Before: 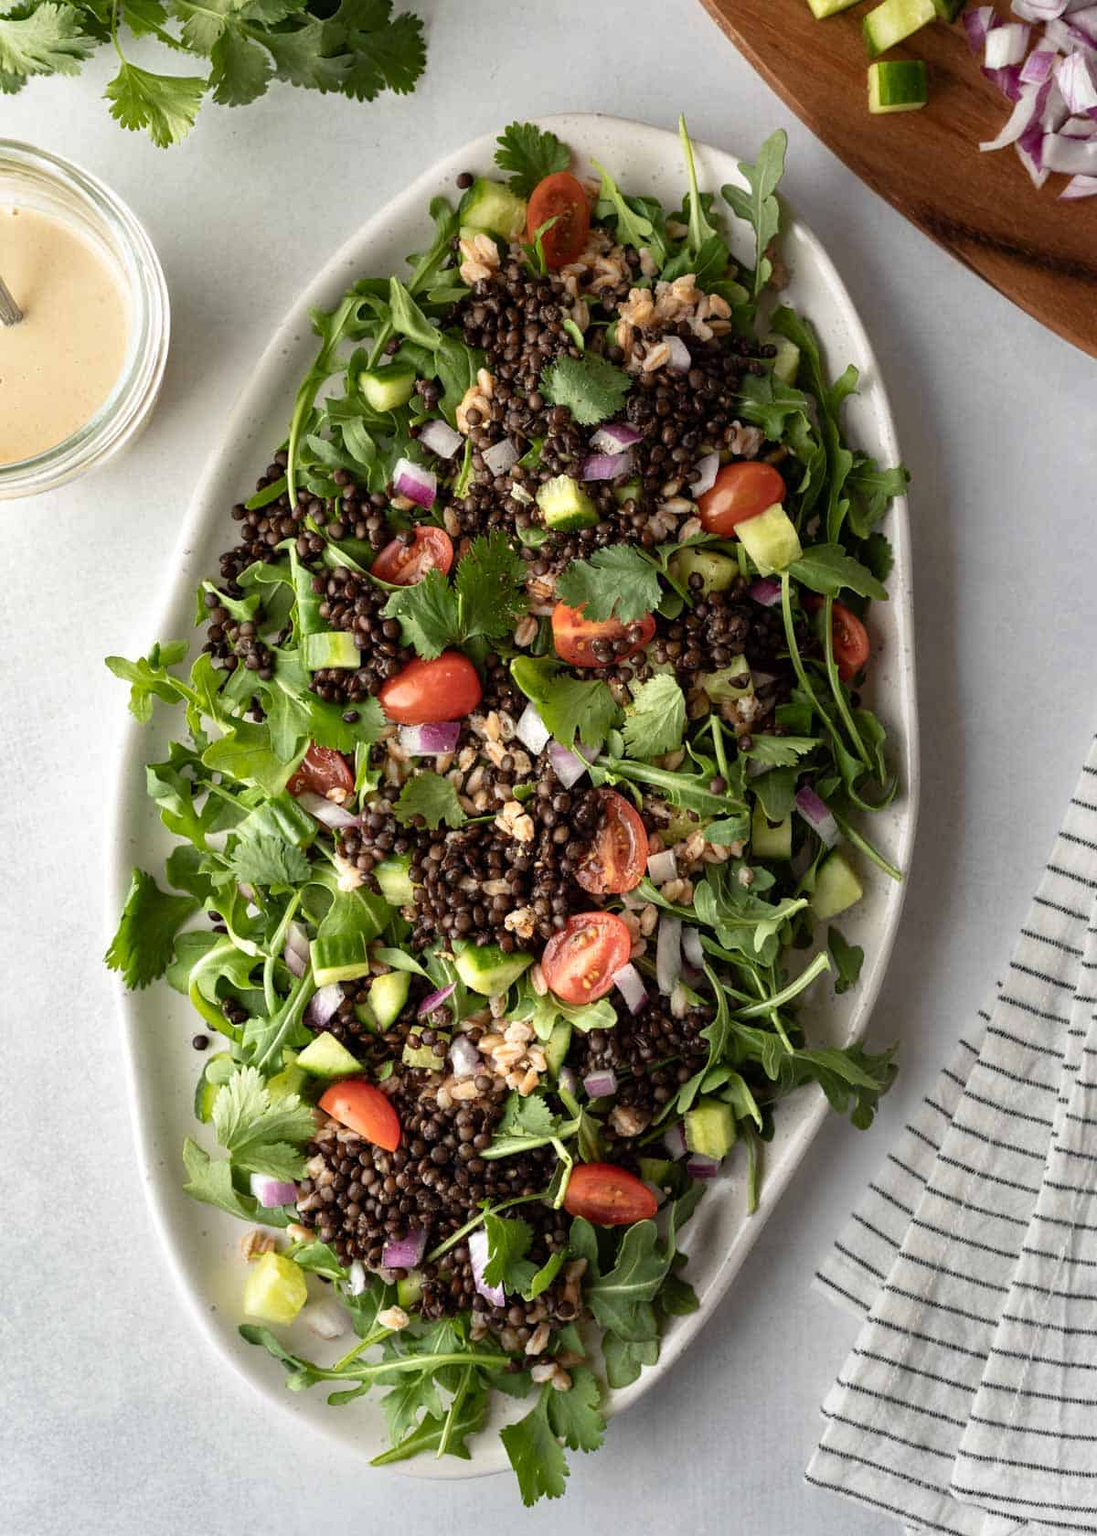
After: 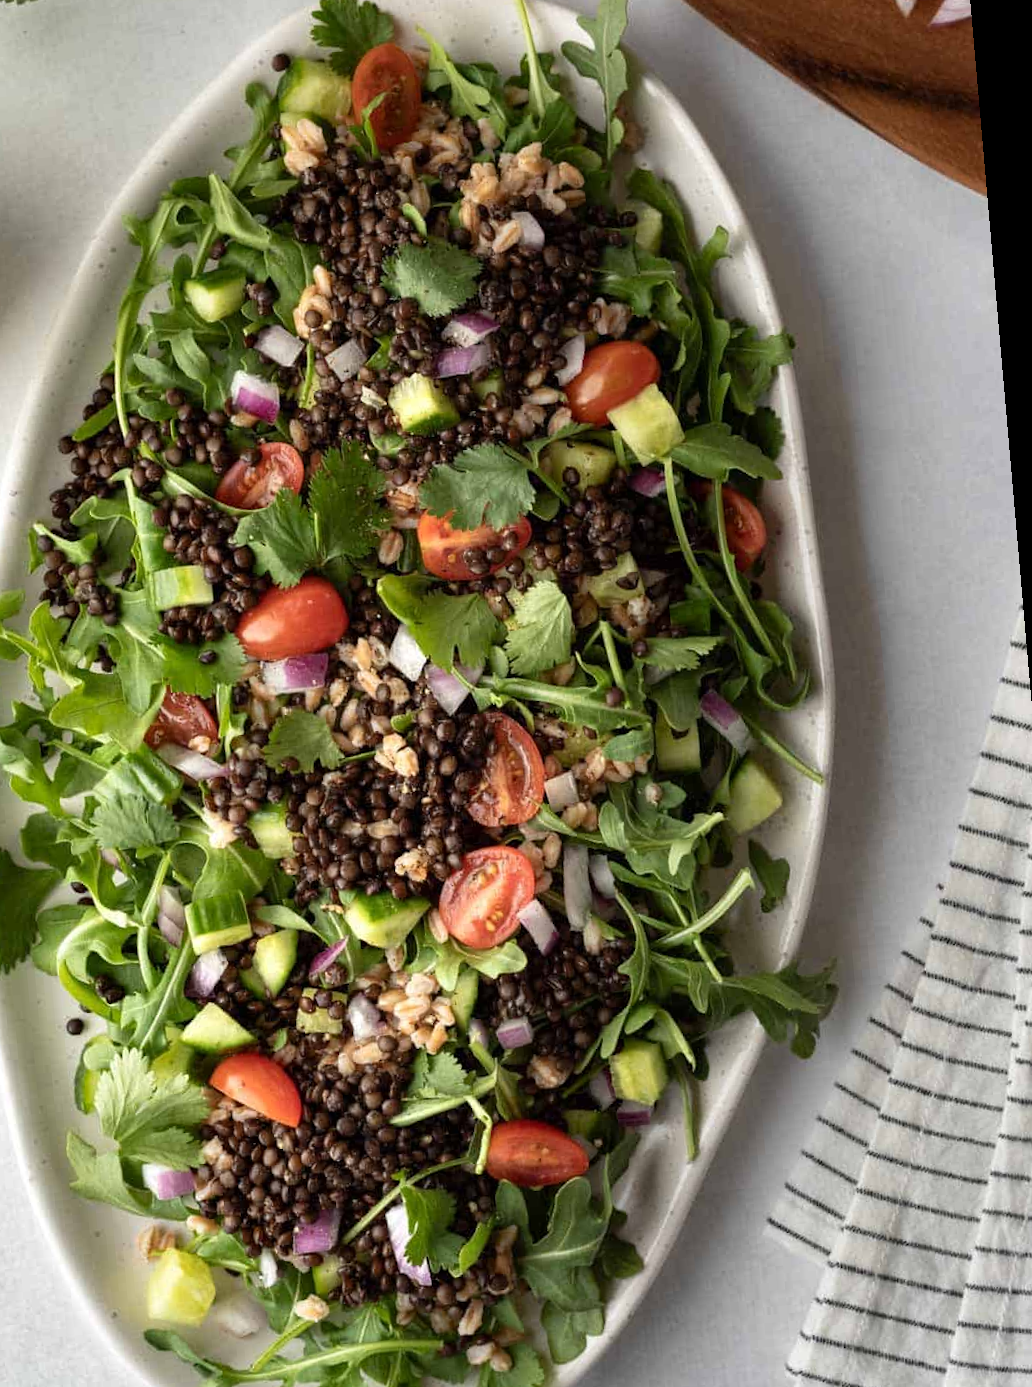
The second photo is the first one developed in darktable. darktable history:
crop and rotate: left 14.584%
rotate and perspective: rotation -5°, crop left 0.05, crop right 0.952, crop top 0.11, crop bottom 0.89
